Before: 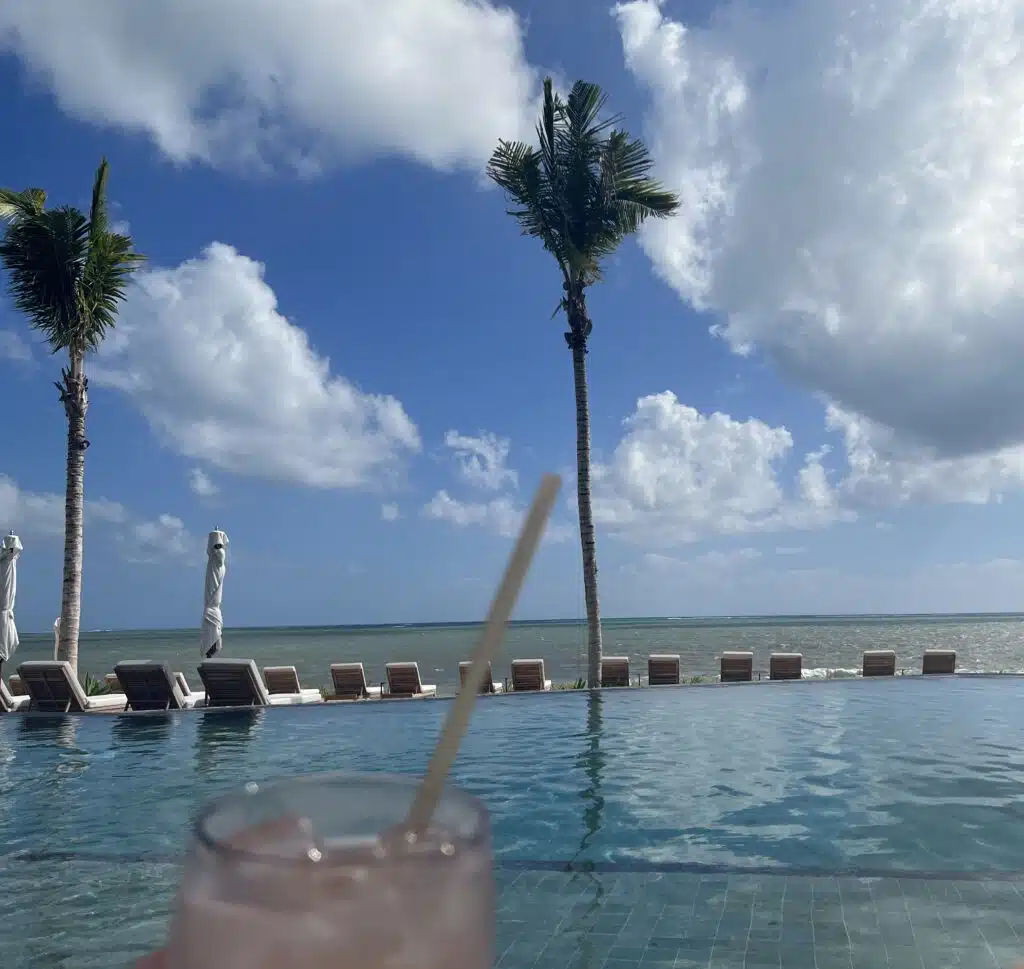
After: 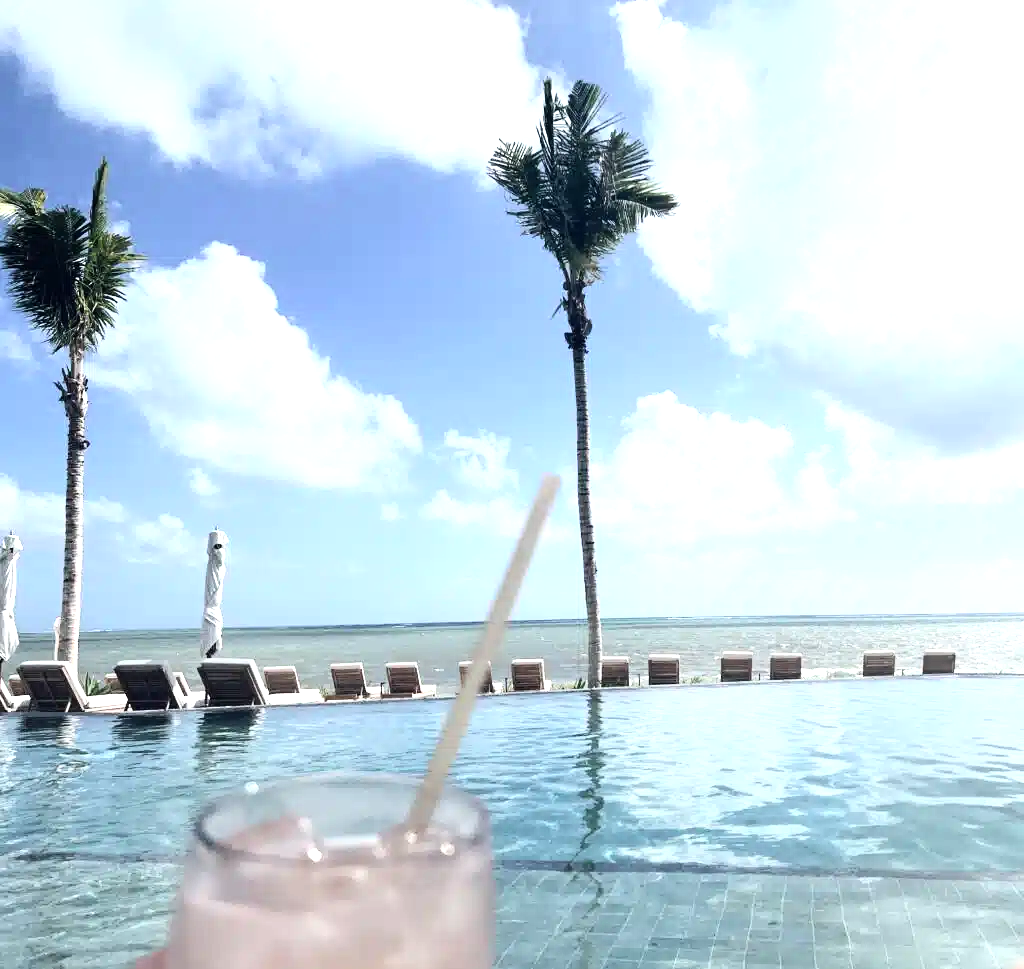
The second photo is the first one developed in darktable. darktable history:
exposure: exposure -0.177 EV, compensate highlight preservation false
tone curve: curves: ch0 [(0, 0) (0.003, 0.003) (0.011, 0.011) (0.025, 0.026) (0.044, 0.045) (0.069, 0.087) (0.1, 0.141) (0.136, 0.202) (0.177, 0.271) (0.224, 0.357) (0.277, 0.461) (0.335, 0.583) (0.399, 0.685) (0.468, 0.782) (0.543, 0.867) (0.623, 0.927) (0.709, 0.96) (0.801, 0.975) (0.898, 0.987) (1, 1)], color space Lab, independent channels, preserve colors none
shadows and highlights: radius 110.86, shadows 51.09, white point adjustment 9.16, highlights -4.17, highlights color adjustment 32.2%, soften with gaussian
